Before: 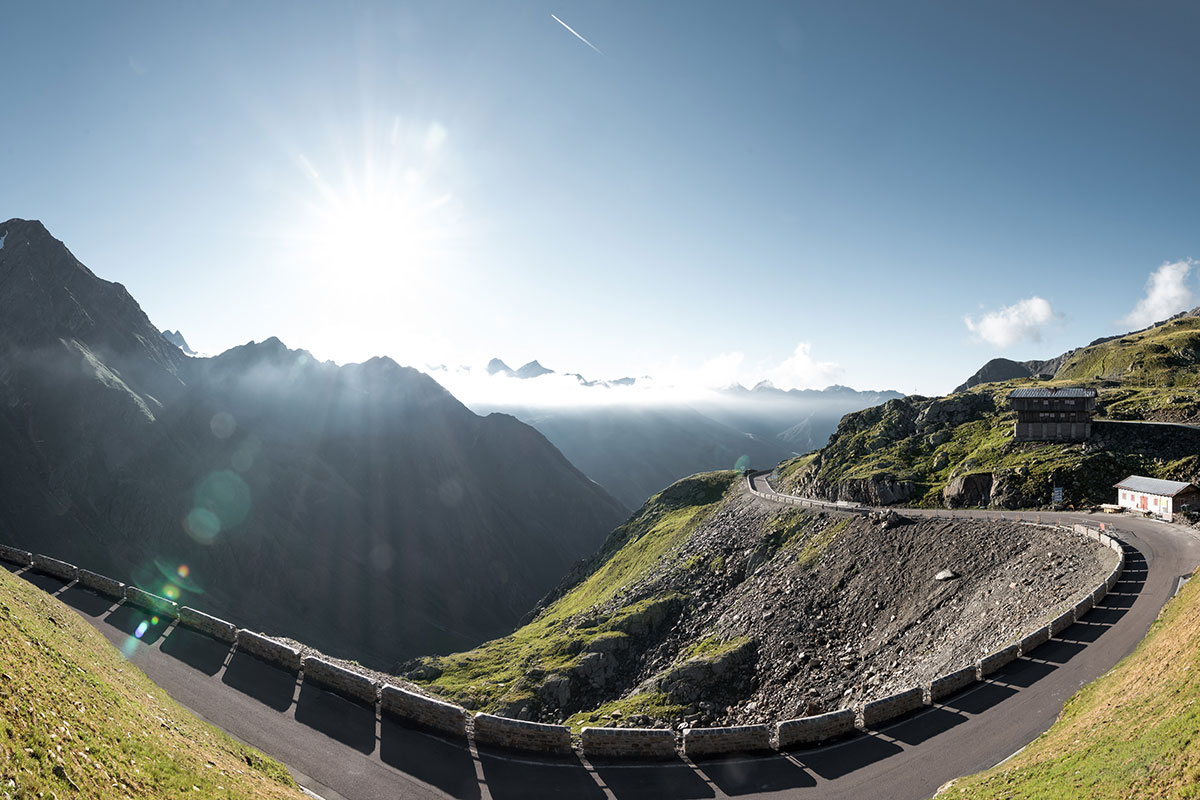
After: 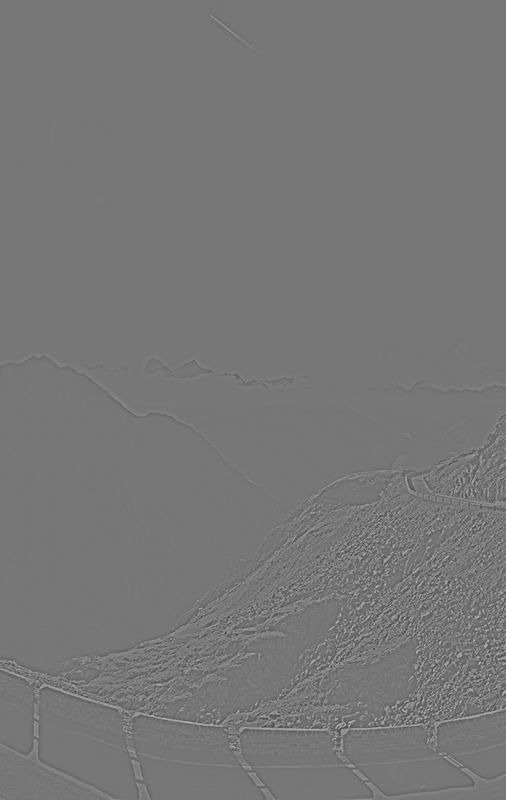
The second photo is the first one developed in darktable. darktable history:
crop: left 28.583%, right 29.231%
highpass: sharpness 9.84%, contrast boost 9.94%
